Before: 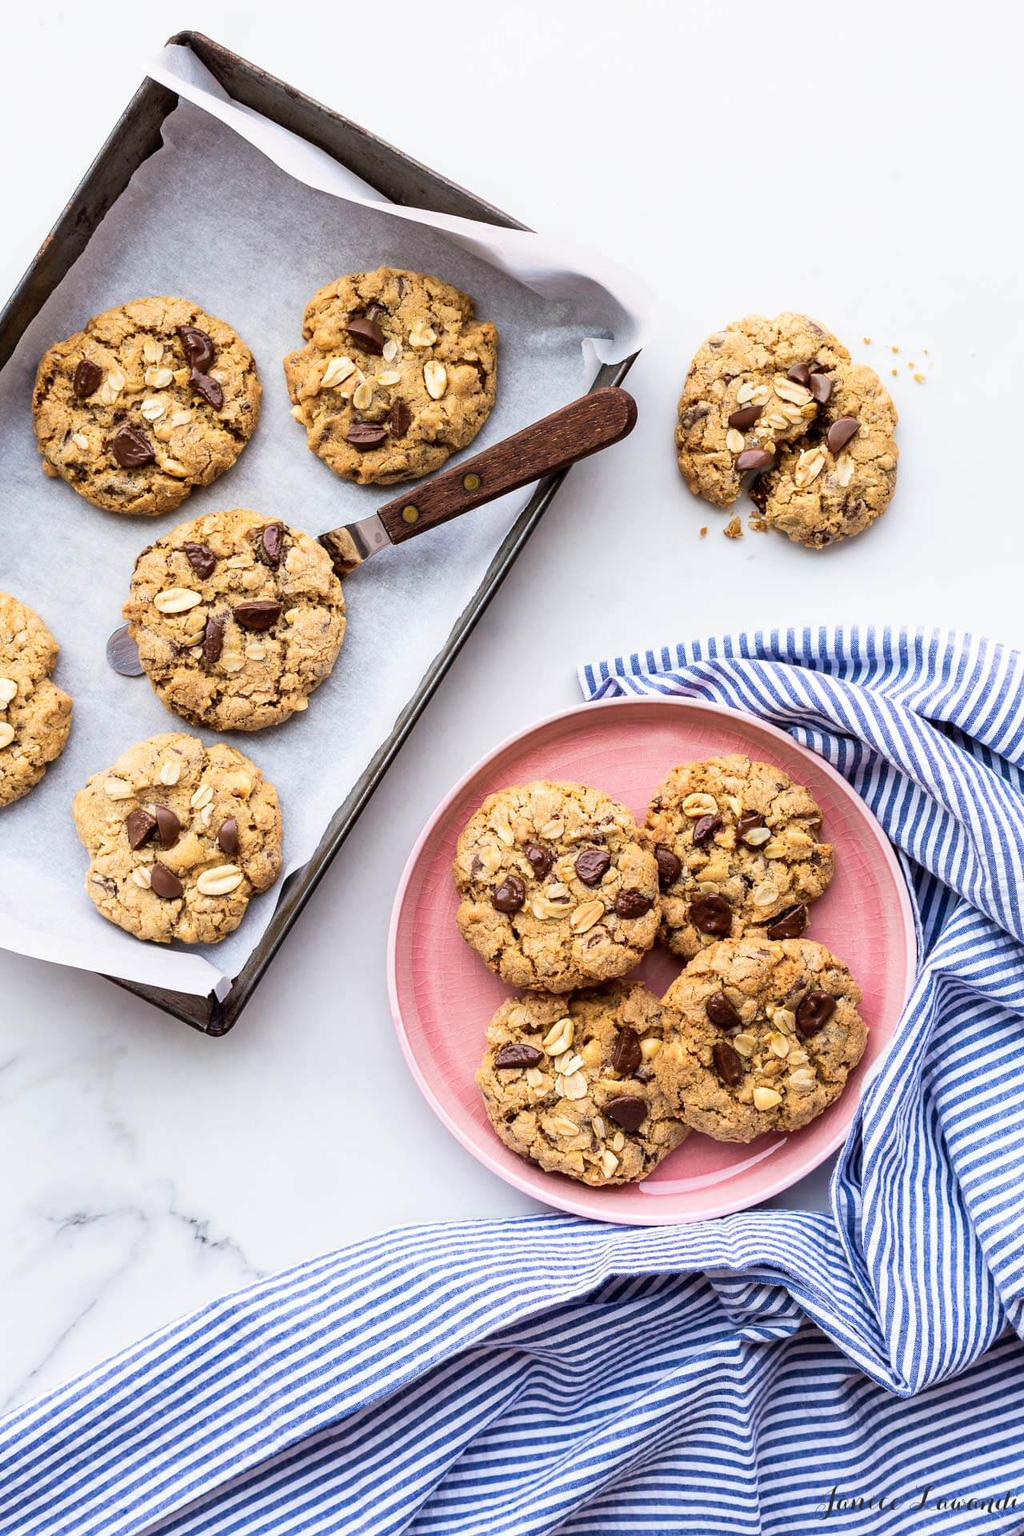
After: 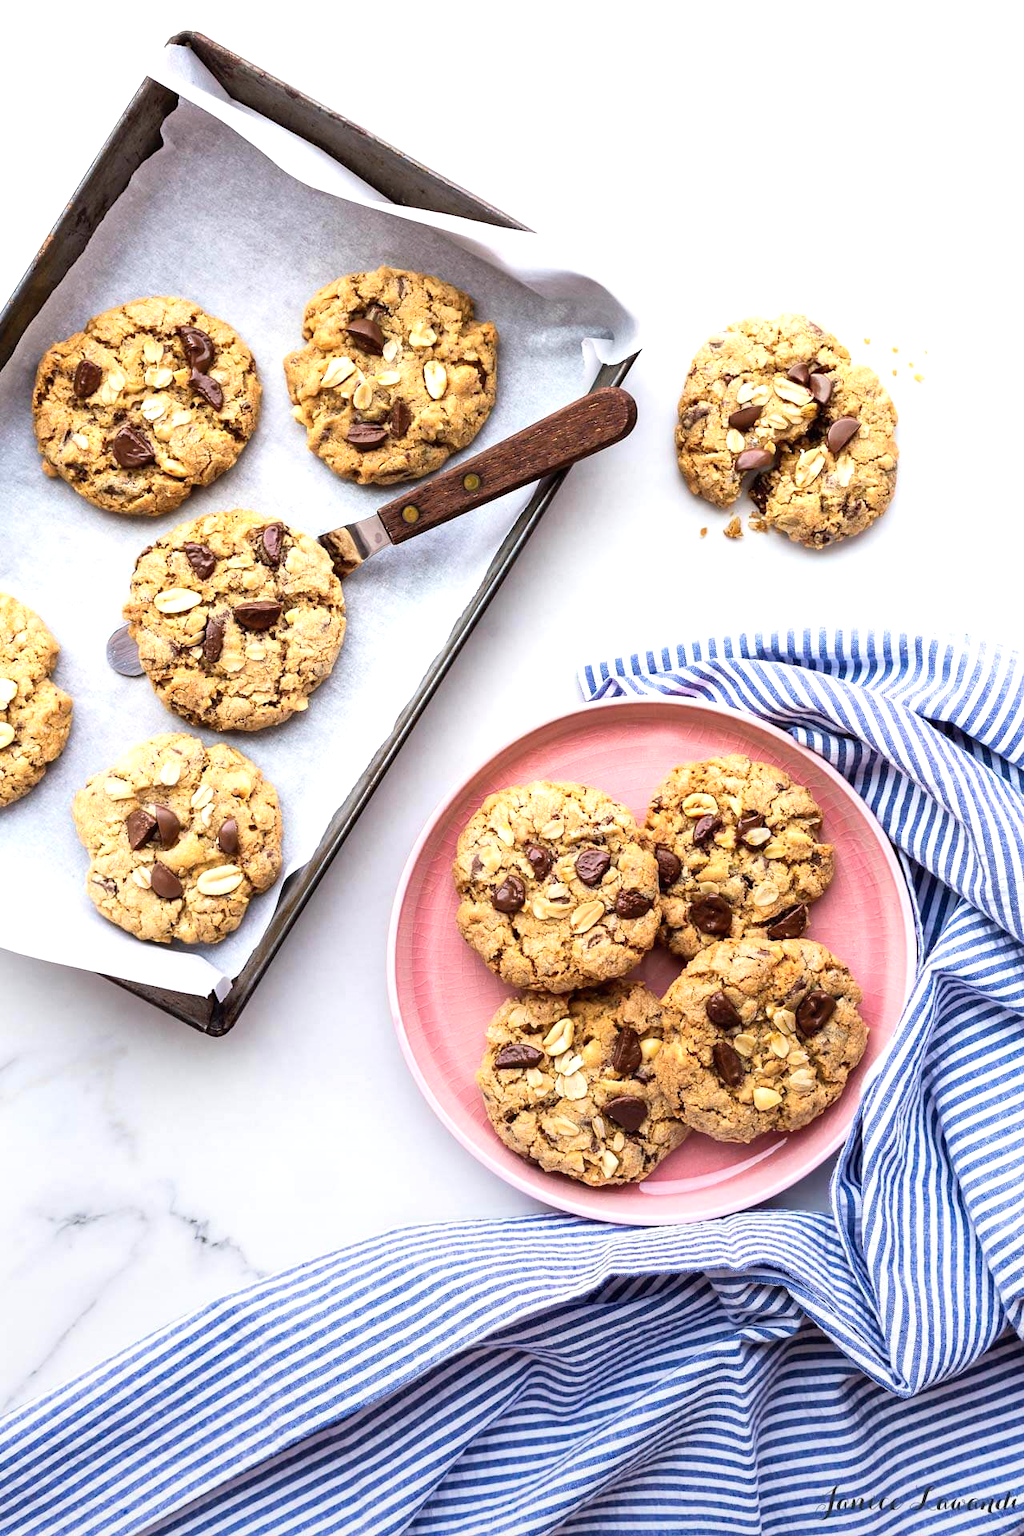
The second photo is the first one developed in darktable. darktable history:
exposure: black level correction 0, exposure 0.5 EV, compensate highlight preservation false
graduated density: rotation -180°, offset 27.42
